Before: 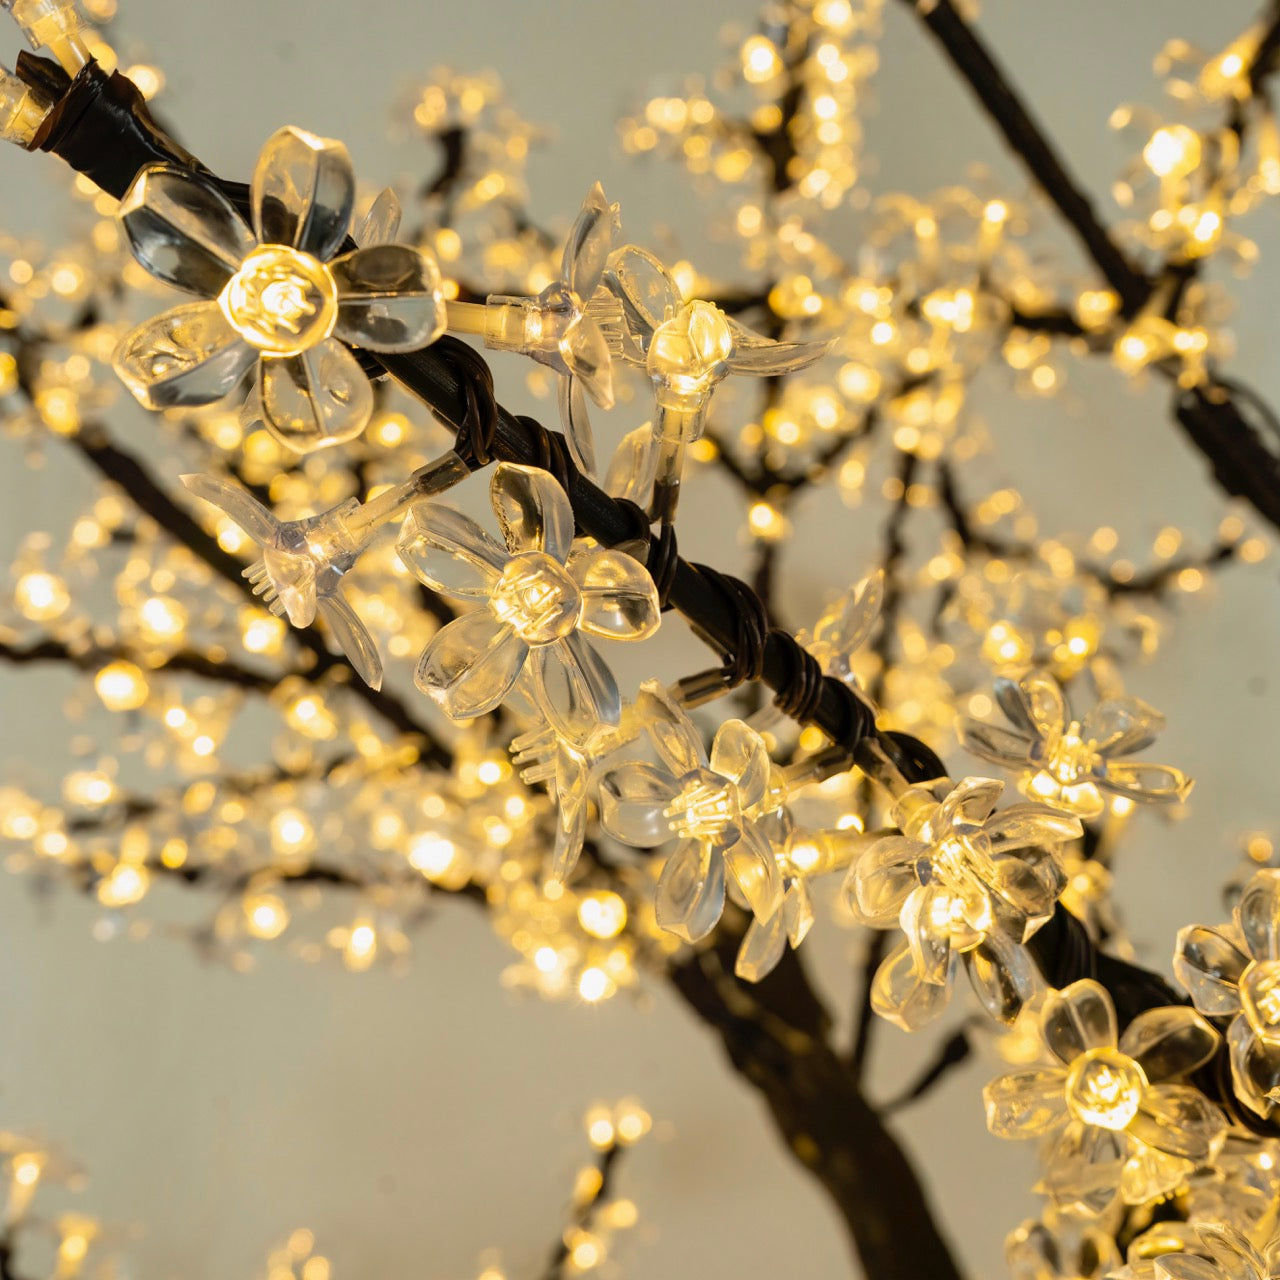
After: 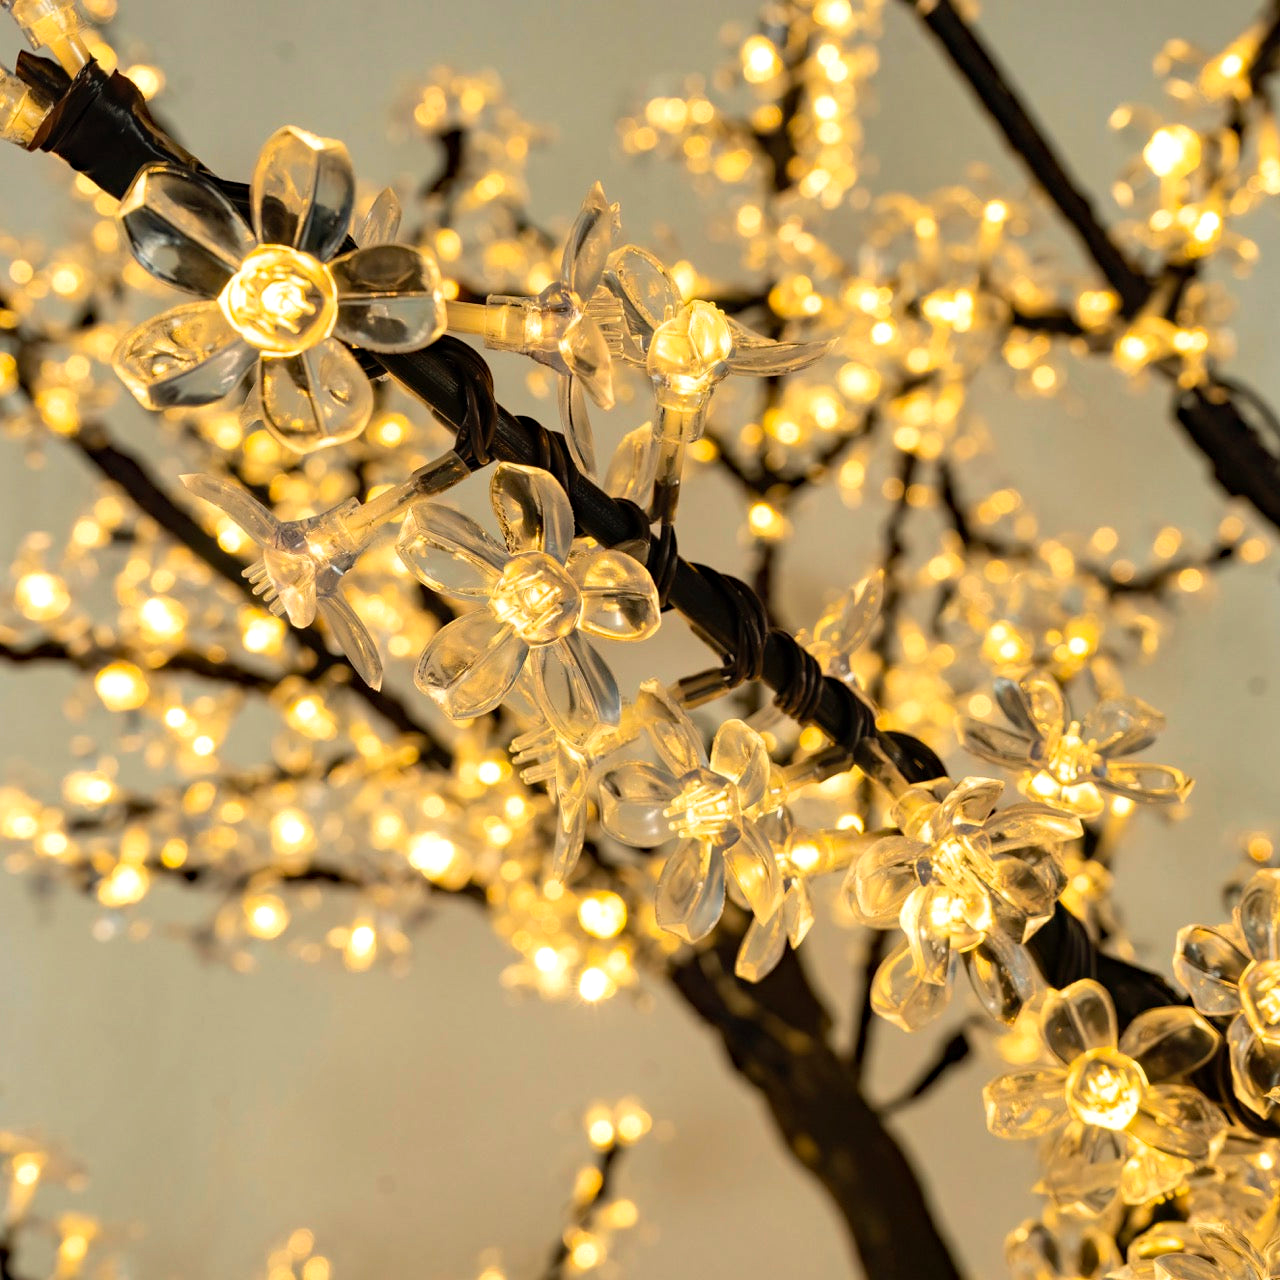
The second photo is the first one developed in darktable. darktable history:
exposure: exposure 0.081 EV, compensate highlight preservation false
white balance: red 1.045, blue 0.932
haze removal: compatibility mode true, adaptive false
